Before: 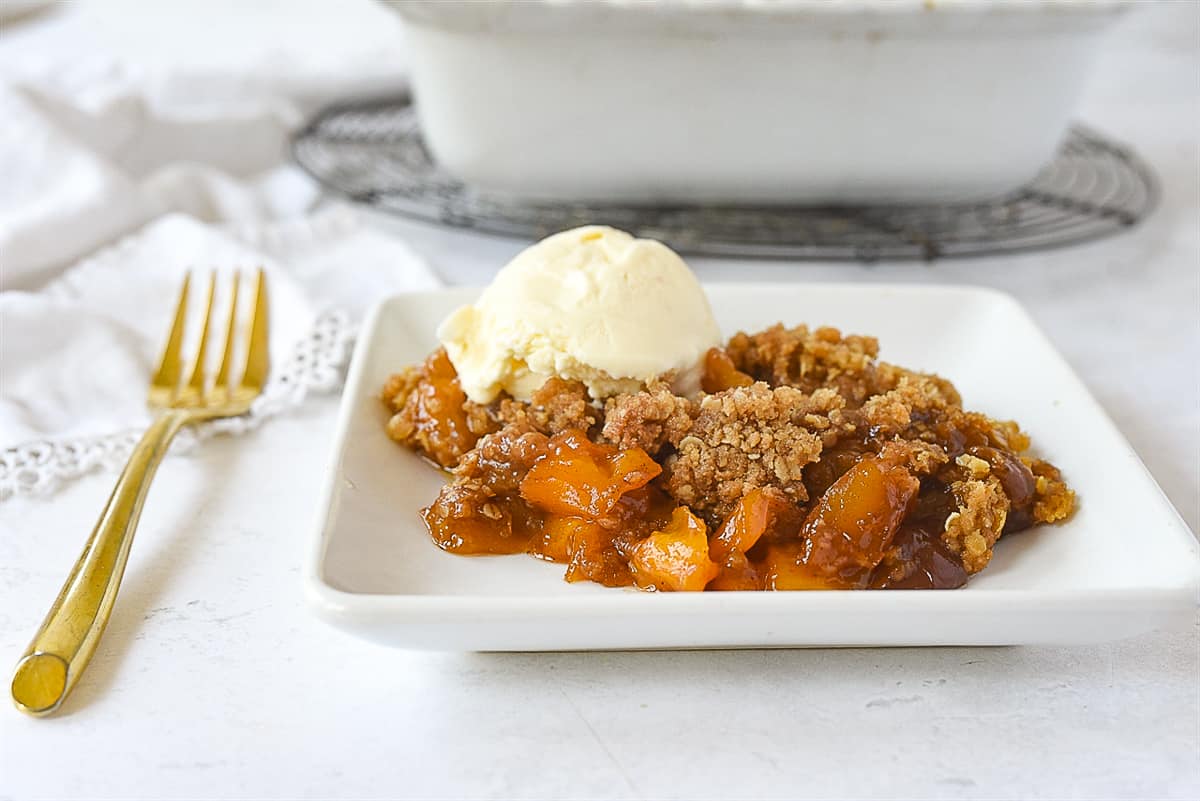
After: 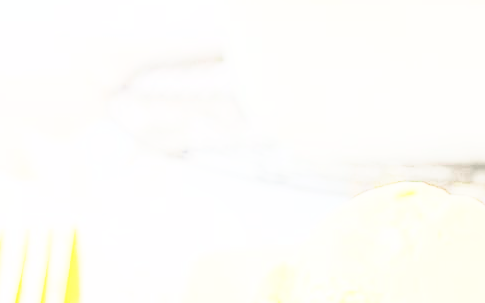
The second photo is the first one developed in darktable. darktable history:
exposure: black level correction 0, exposure 1.384 EV, compensate highlight preservation false
tone equalizer: -8 EV -1.05 EV, -7 EV -1.05 EV, -6 EV -0.865 EV, -5 EV -0.554 EV, -3 EV 0.586 EV, -2 EV 0.866 EV, -1 EV 1 EV, +0 EV 1.08 EV
contrast brightness saturation: contrast -0.292
tone curve: curves: ch0 [(0, 0) (0.003, 0.01) (0.011, 0.017) (0.025, 0.035) (0.044, 0.068) (0.069, 0.109) (0.1, 0.144) (0.136, 0.185) (0.177, 0.231) (0.224, 0.279) (0.277, 0.346) (0.335, 0.42) (0.399, 0.5) (0.468, 0.603) (0.543, 0.712) (0.623, 0.808) (0.709, 0.883) (0.801, 0.957) (0.898, 0.993) (1, 1)], color space Lab, independent channels, preserve colors none
crop: left 15.553%, top 5.462%, right 43.997%, bottom 56.627%
base curve: curves: ch0 [(0, 0) (0.028, 0.03) (0.121, 0.232) (0.46, 0.748) (0.859, 0.968) (1, 1)], preserve colors none
color balance rgb: shadows lift › chroma 0.831%, shadows lift › hue 111.79°, highlights gain › chroma 0.759%, highlights gain › hue 57.41°, linear chroma grading › global chroma 14.468%, perceptual saturation grading › global saturation -0.009%
